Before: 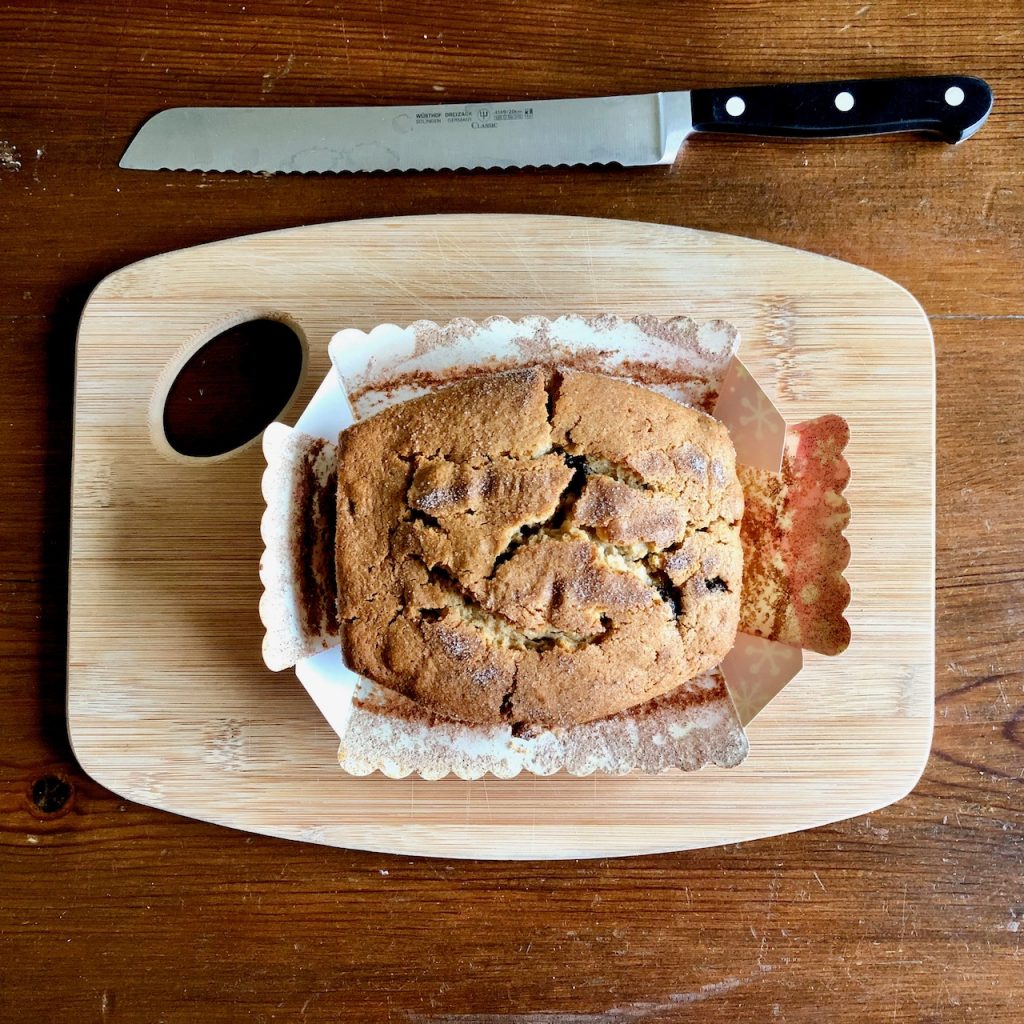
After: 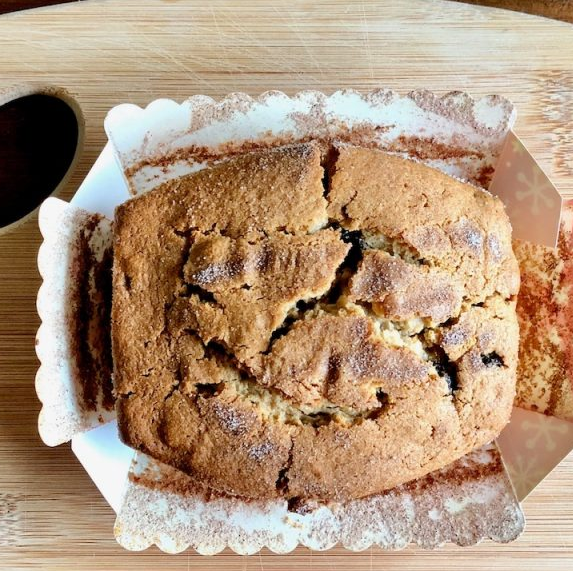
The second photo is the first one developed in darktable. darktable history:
crop and rotate: left 21.969%, top 22.01%, right 22.007%, bottom 22.166%
